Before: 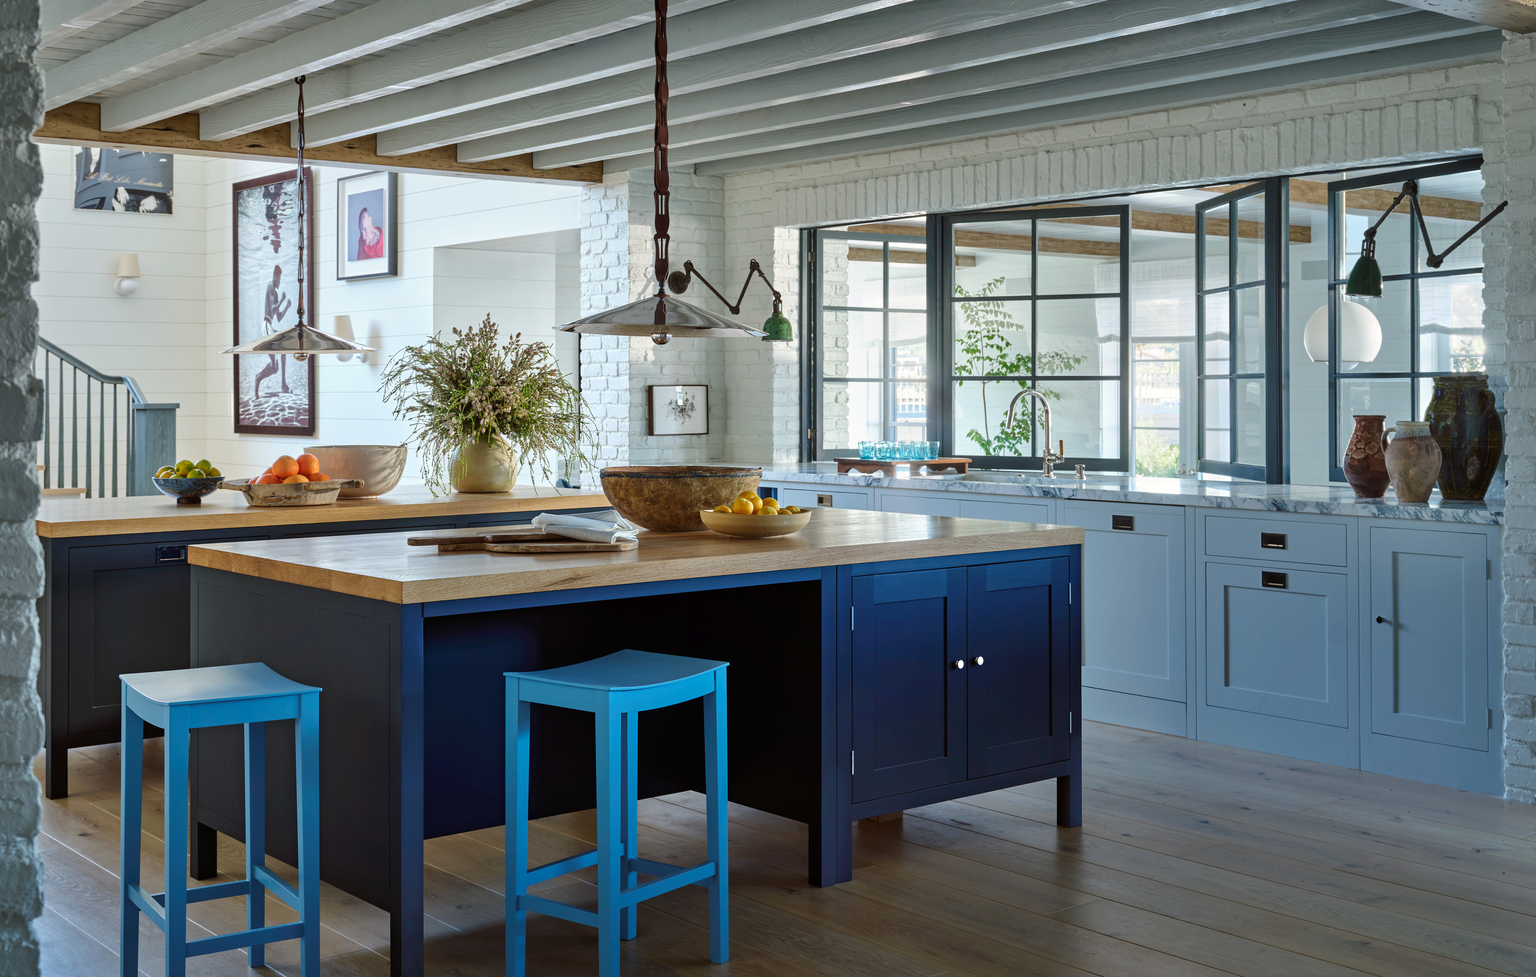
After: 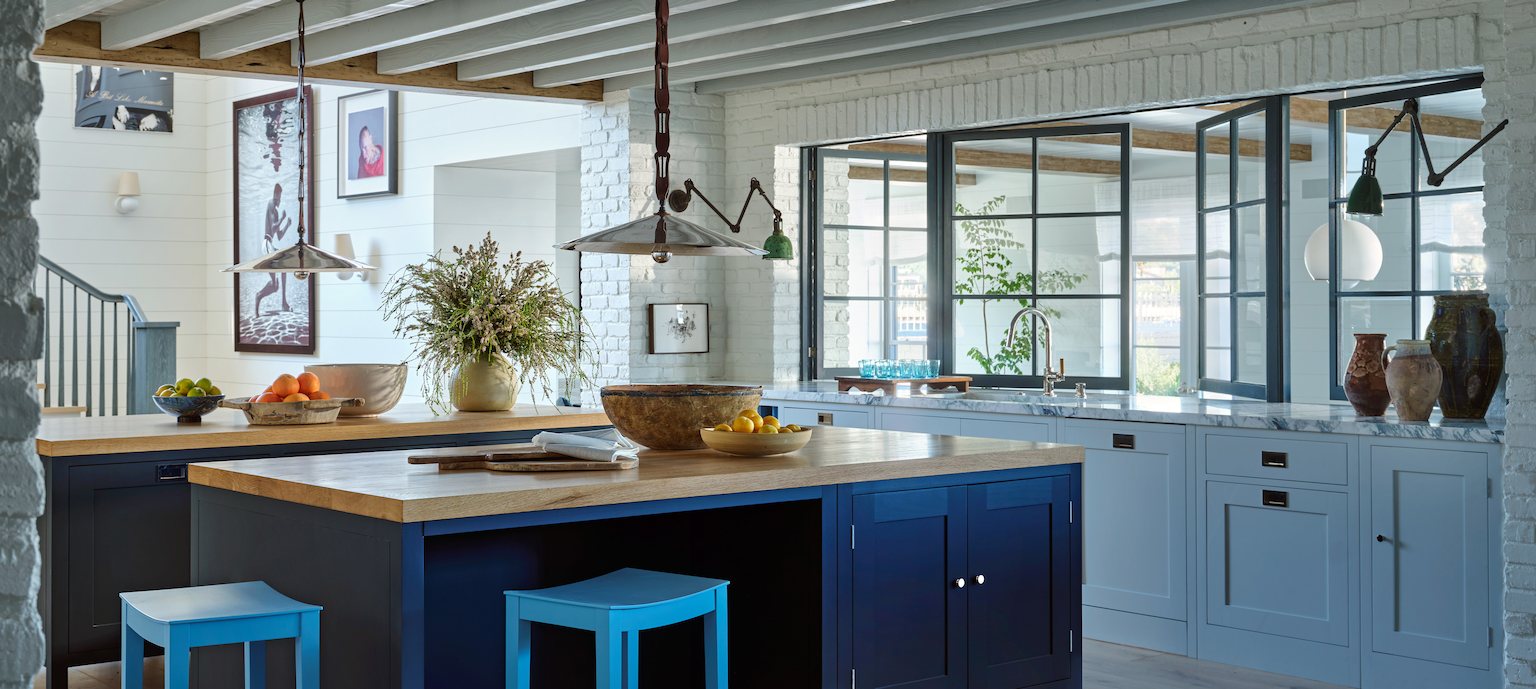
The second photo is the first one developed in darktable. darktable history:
crop and rotate: top 8.42%, bottom 21.005%
